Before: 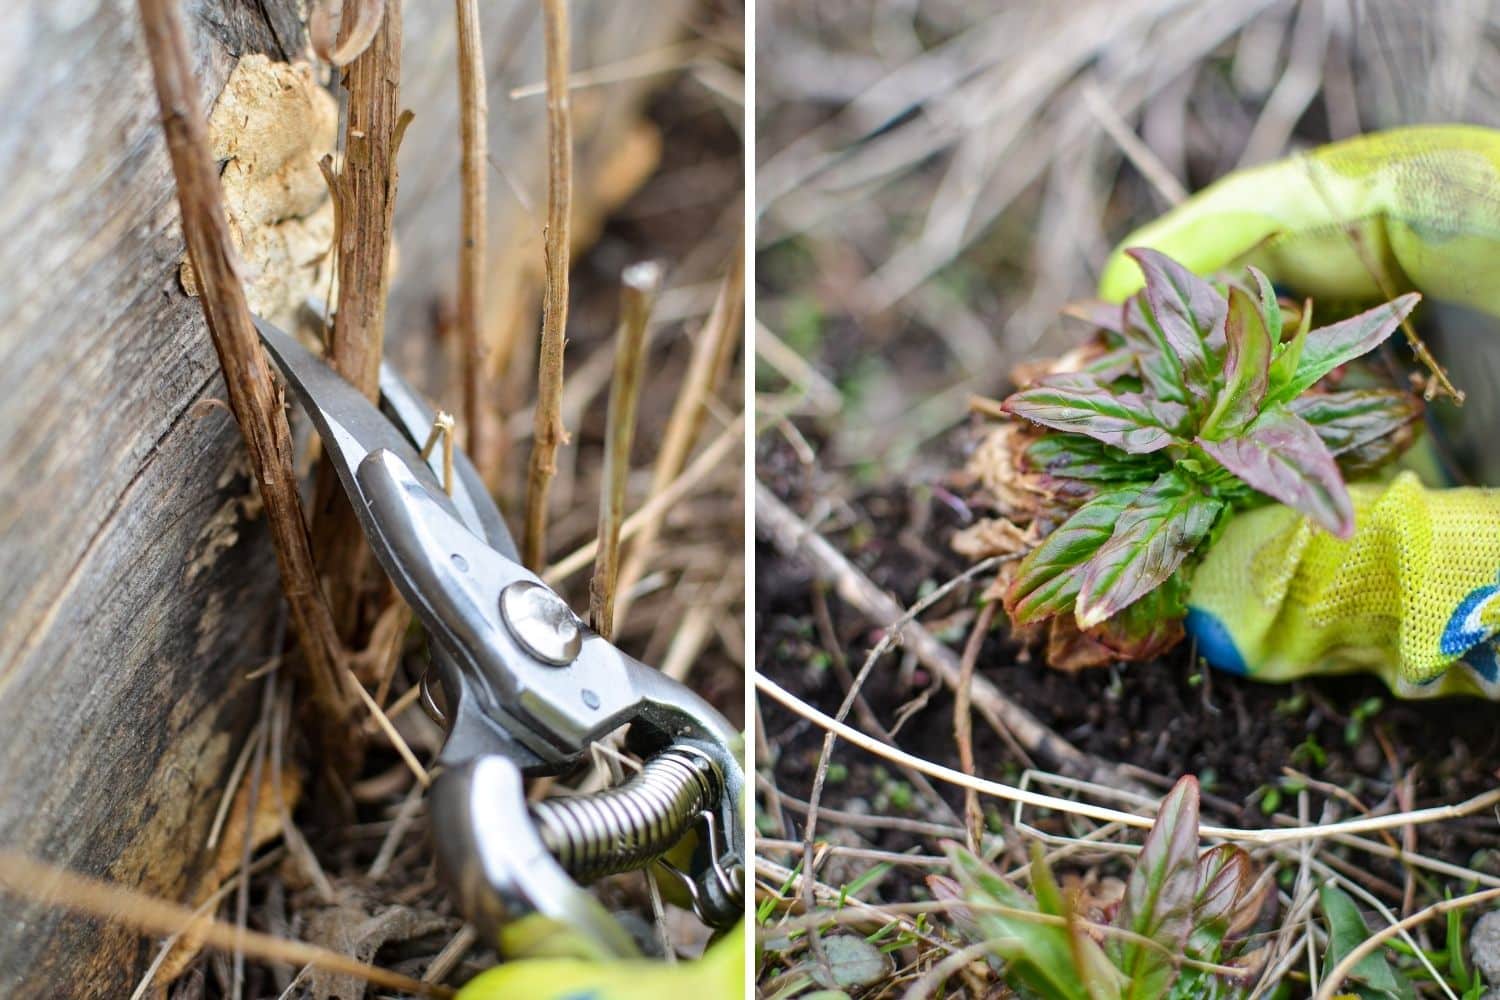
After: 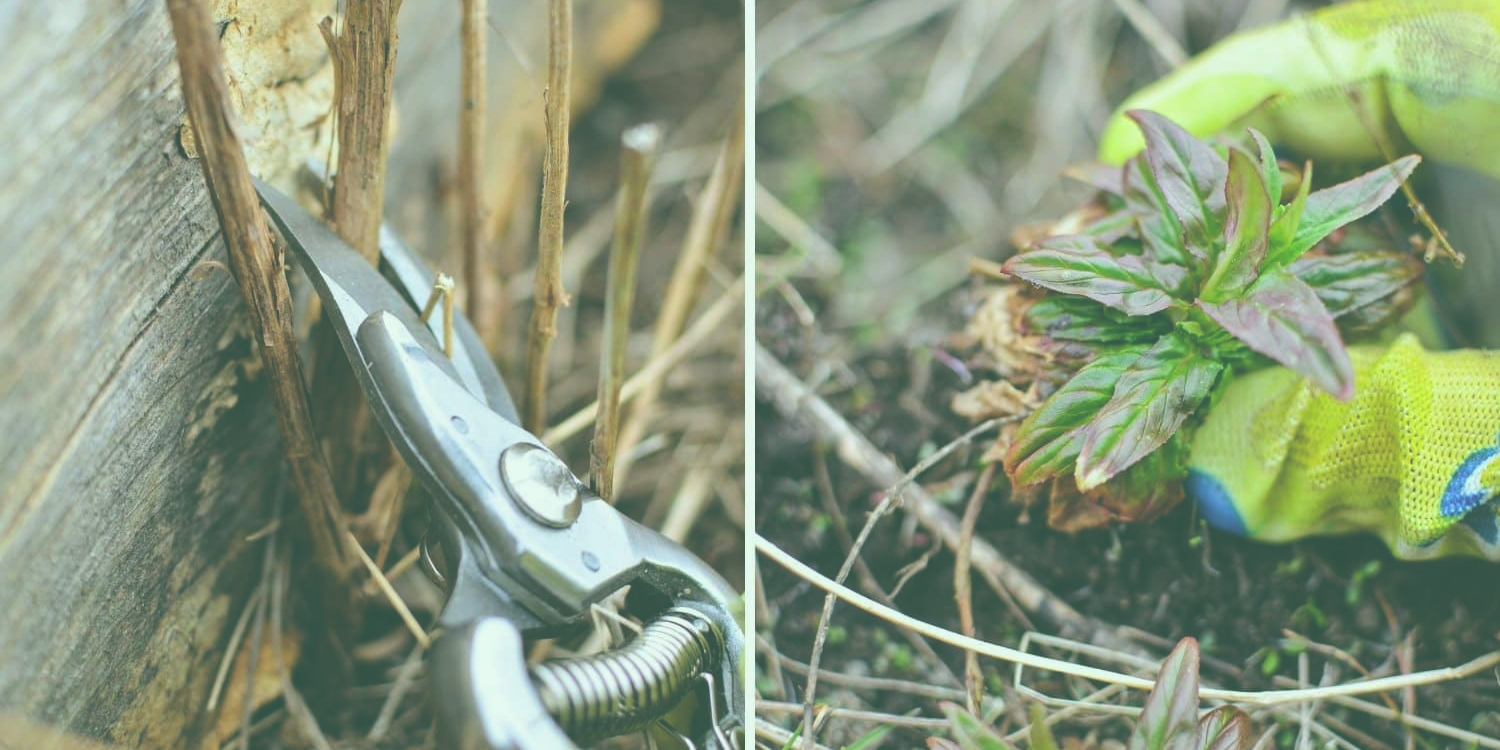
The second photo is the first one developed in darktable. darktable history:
white balance: red 0.925, blue 1.046
crop: top 13.819%, bottom 11.169%
color balance: lift [1.005, 0.99, 1.007, 1.01], gamma [1, 1.034, 1.032, 0.966], gain [0.873, 1.055, 1.067, 0.933]
contrast brightness saturation: brightness 0.13
exposure: black level correction -0.041, exposure 0.064 EV, compensate highlight preservation false
